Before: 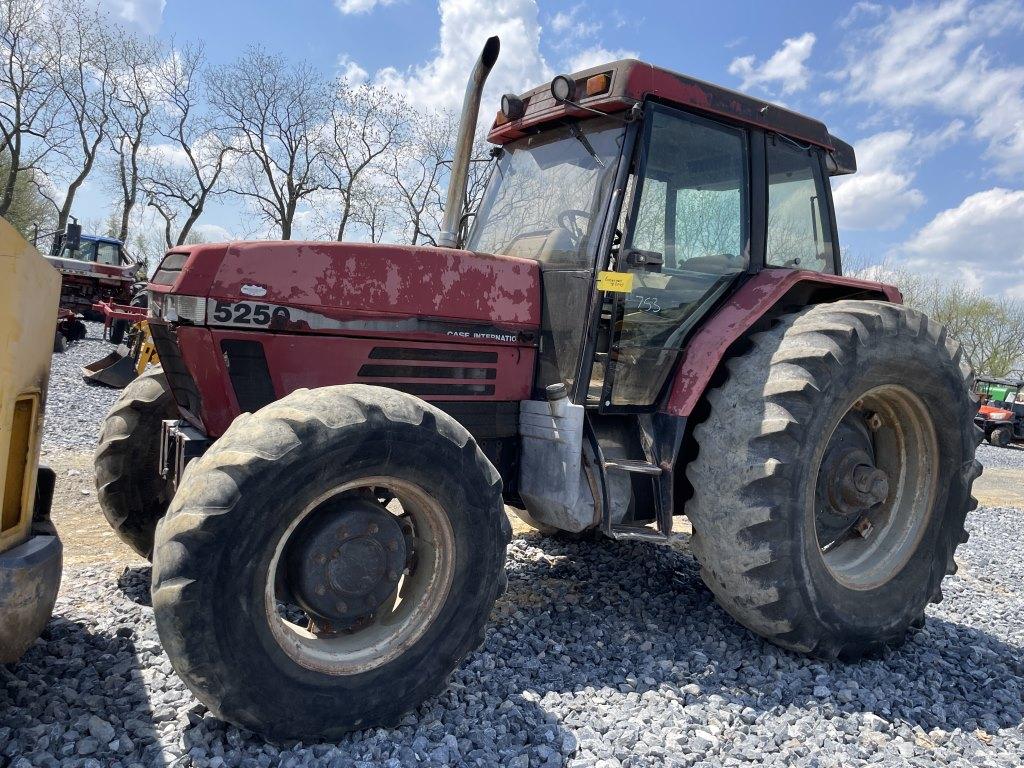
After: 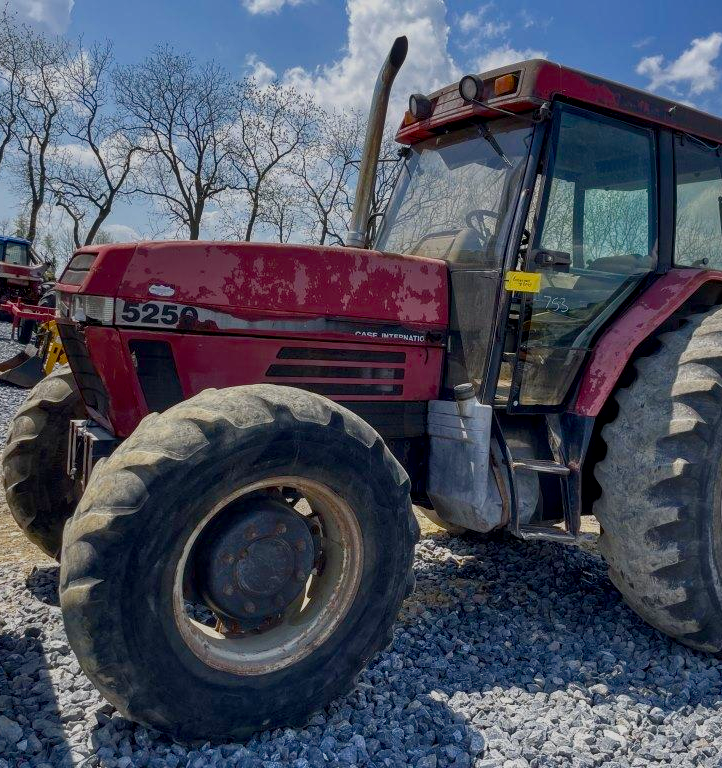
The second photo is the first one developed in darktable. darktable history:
contrast brightness saturation: contrast 0.145
crop and rotate: left 9.029%, right 20.4%
color balance rgb: global offset › luminance 0.229%, perceptual saturation grading › global saturation 20%, perceptual saturation grading › highlights -14.335%, perceptual saturation grading › shadows 49.564%, global vibrance 20.367%
tone equalizer: -8 EV -0.035 EV, -7 EV 0.014 EV, -6 EV -0.006 EV, -5 EV 0.007 EV, -4 EV -0.042 EV, -3 EV -0.228 EV, -2 EV -0.671 EV, -1 EV -0.977 EV, +0 EV -0.964 EV
local contrast: detail 130%
